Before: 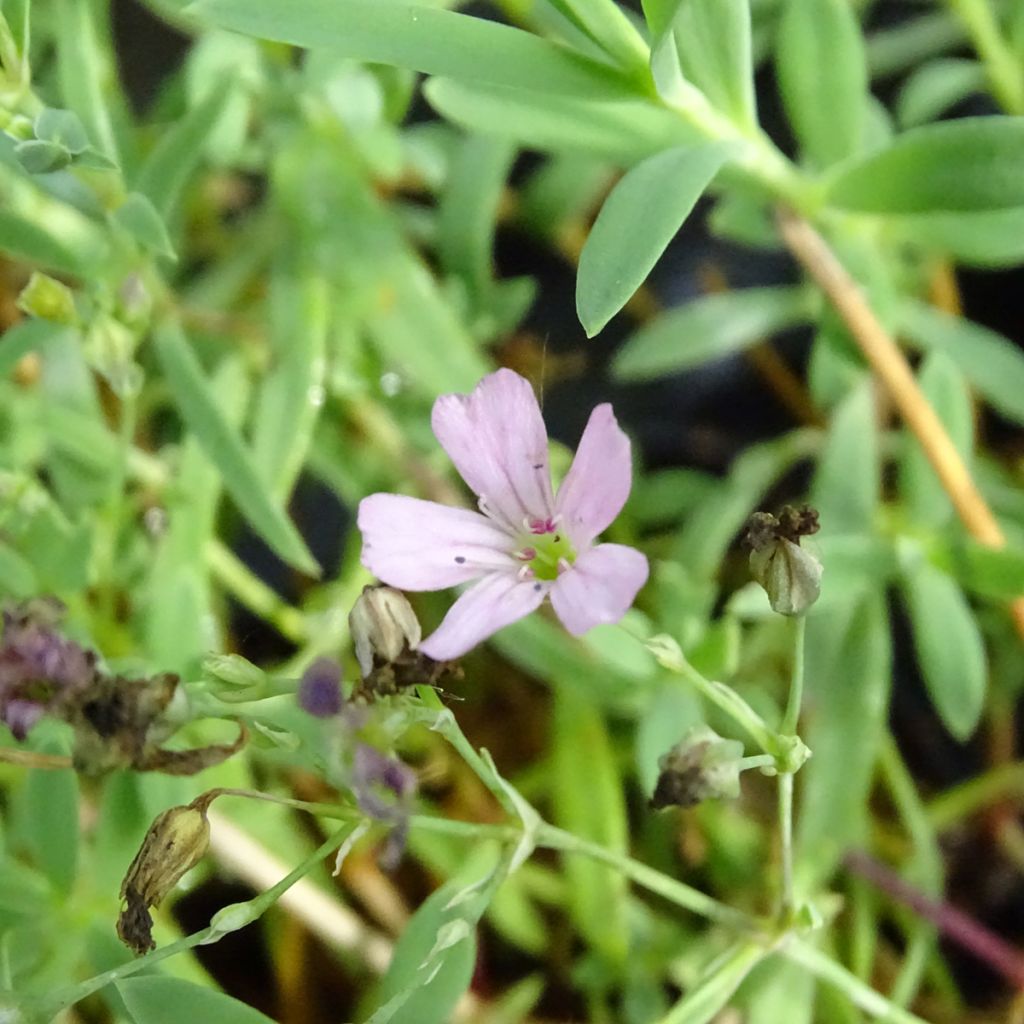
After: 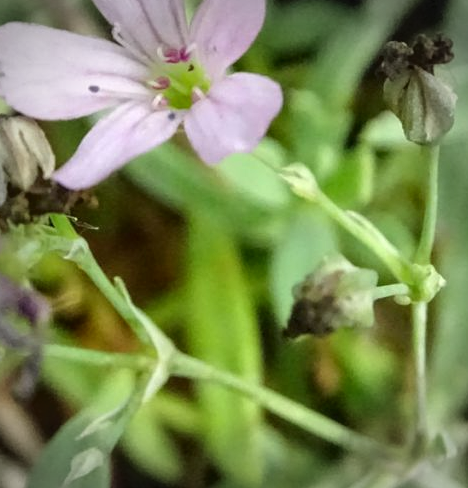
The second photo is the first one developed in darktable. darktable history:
vignetting: width/height ratio 1.094
crop: left 35.829%, top 46.068%, right 18.148%, bottom 6.039%
local contrast: on, module defaults
shadows and highlights: shadows 62.75, white point adjustment 0.488, highlights -33.59, compress 83.64%
